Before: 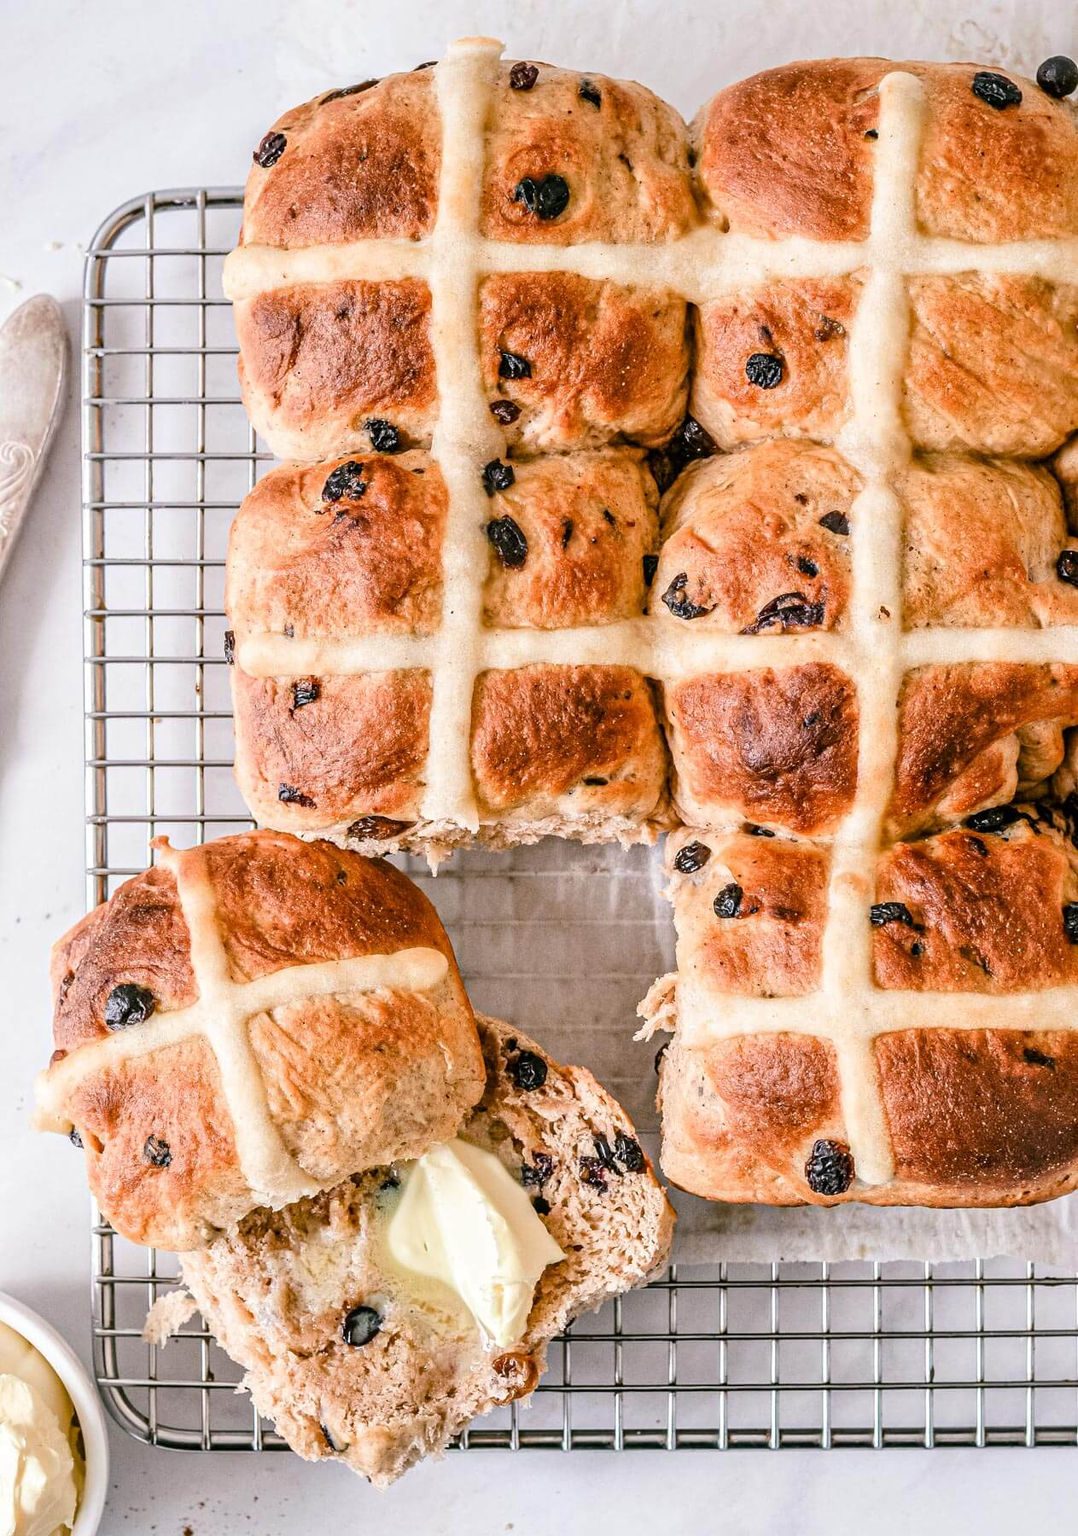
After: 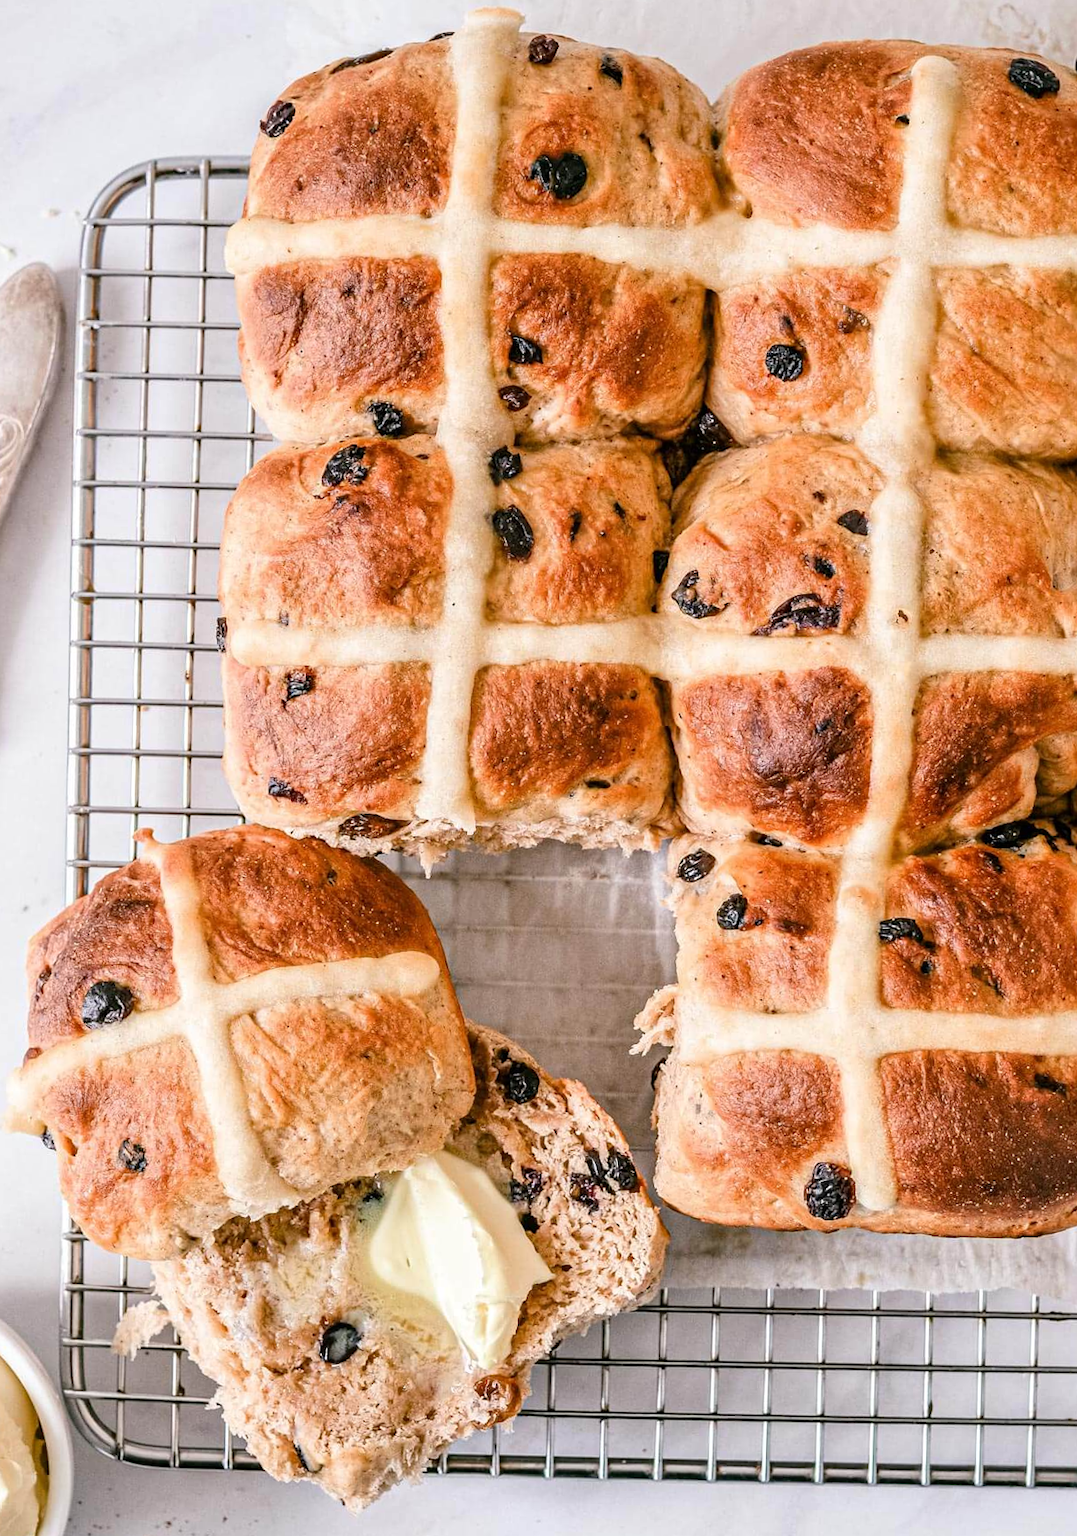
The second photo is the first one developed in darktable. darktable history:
crop and rotate: angle -1.56°
